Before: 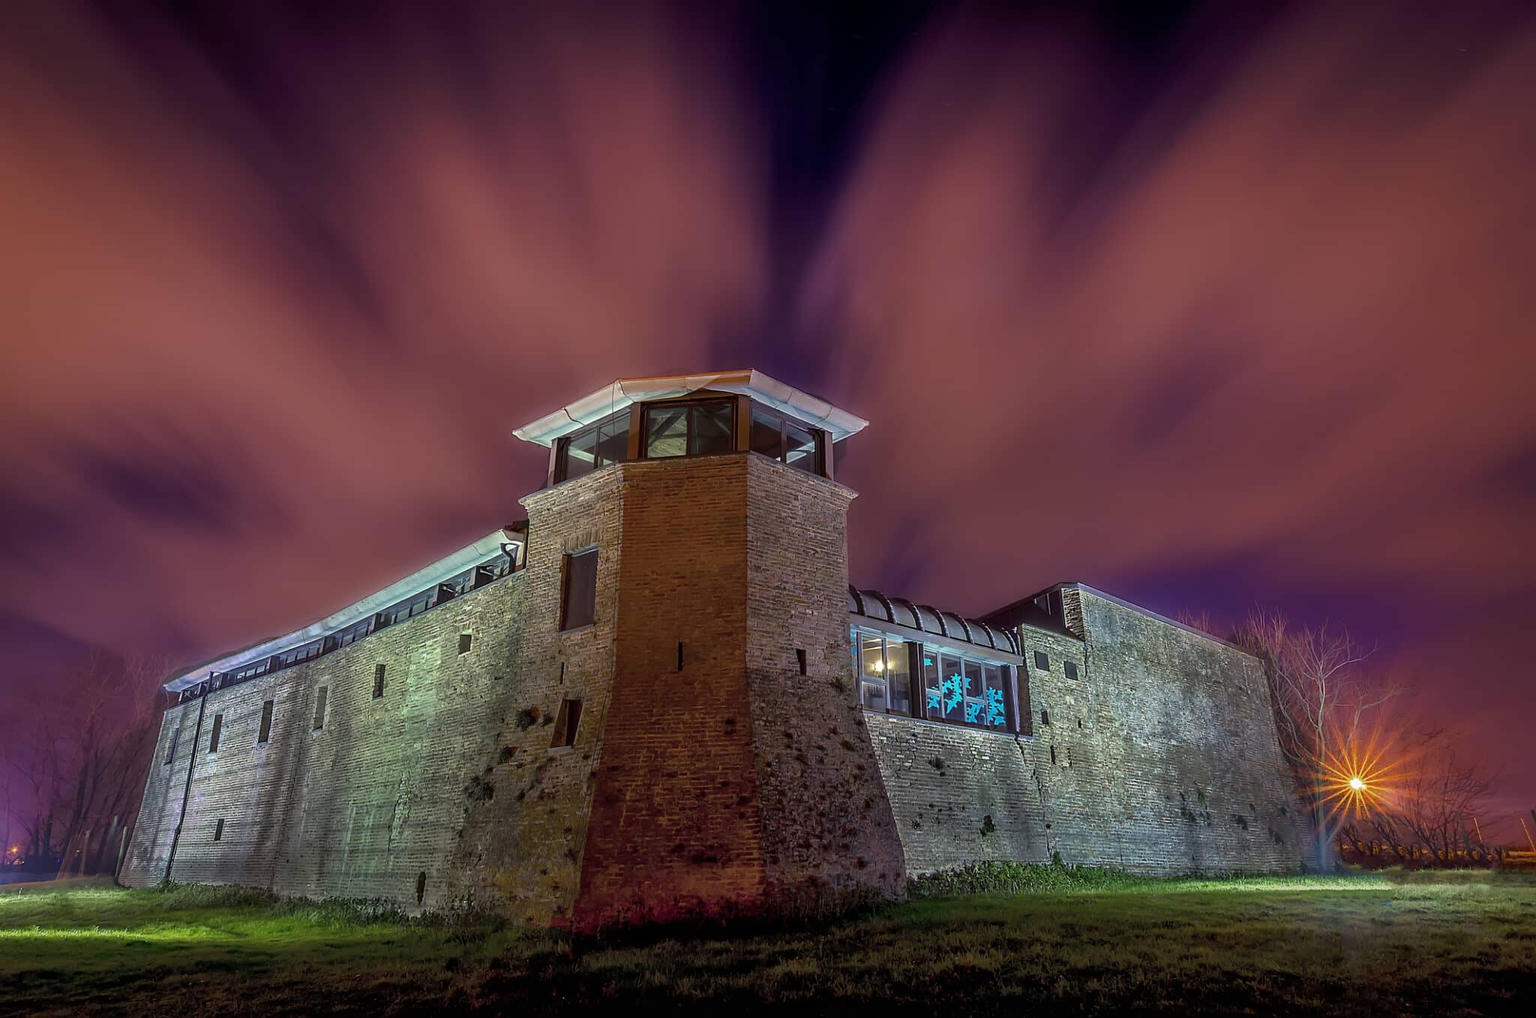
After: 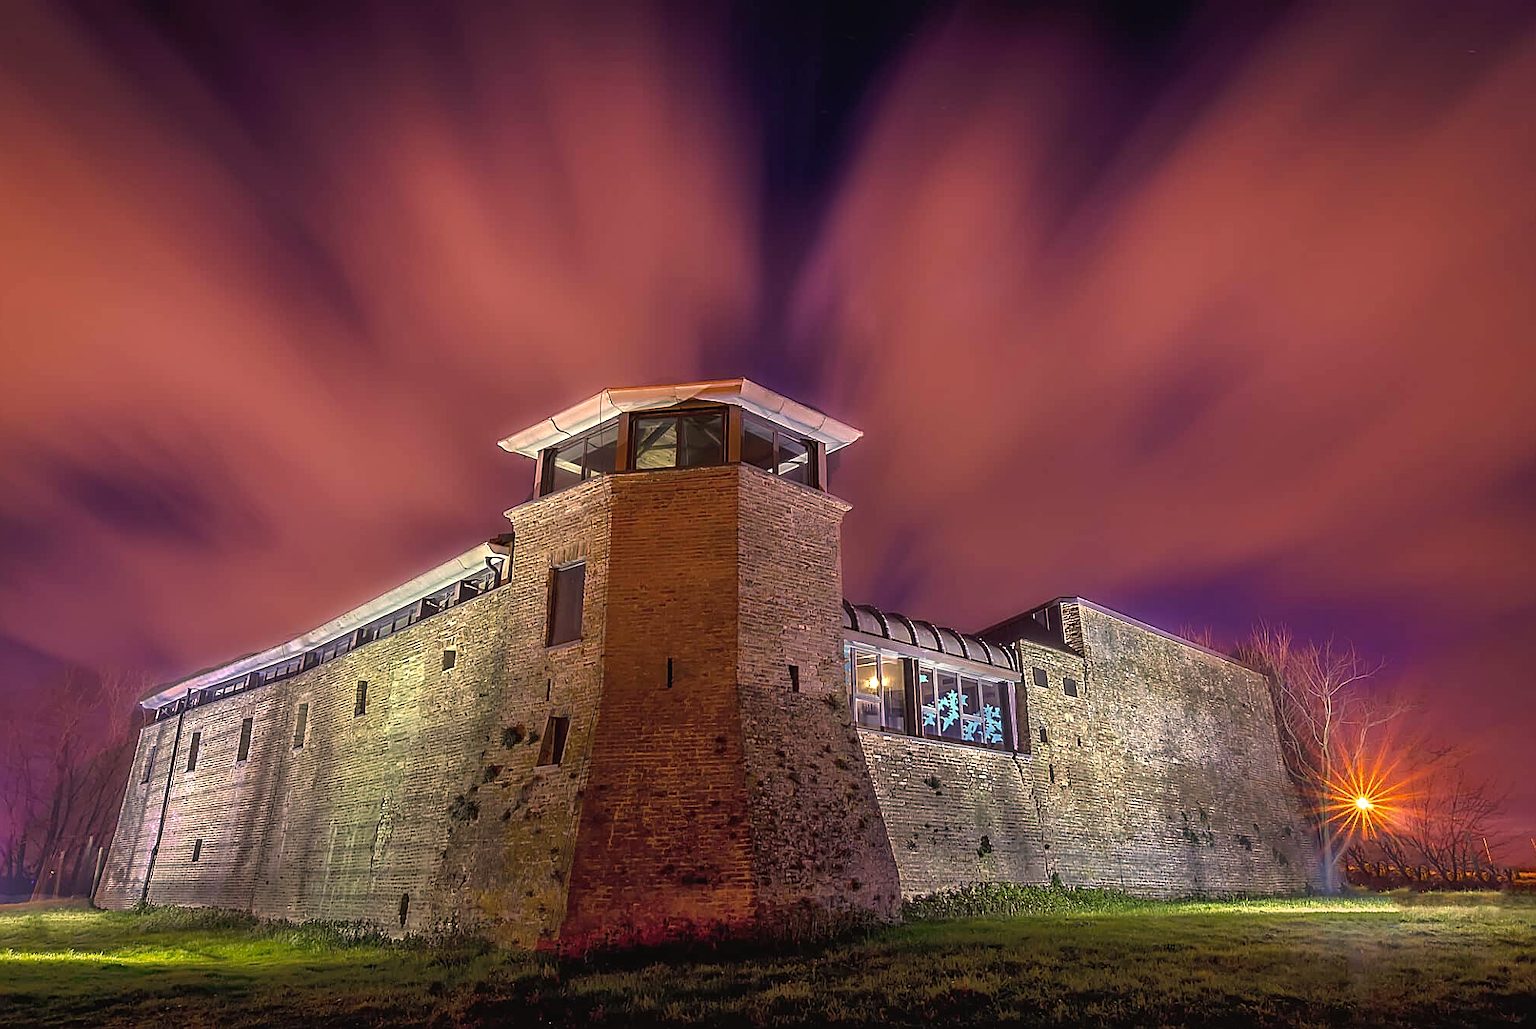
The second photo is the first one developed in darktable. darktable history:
exposure: black level correction -0.002, exposure 0.54 EV, compensate highlight preservation false
sharpen: on, module defaults
color correction: highlights a* 17.88, highlights b* 18.79
crop and rotate: left 1.774%, right 0.633%, bottom 1.28%
